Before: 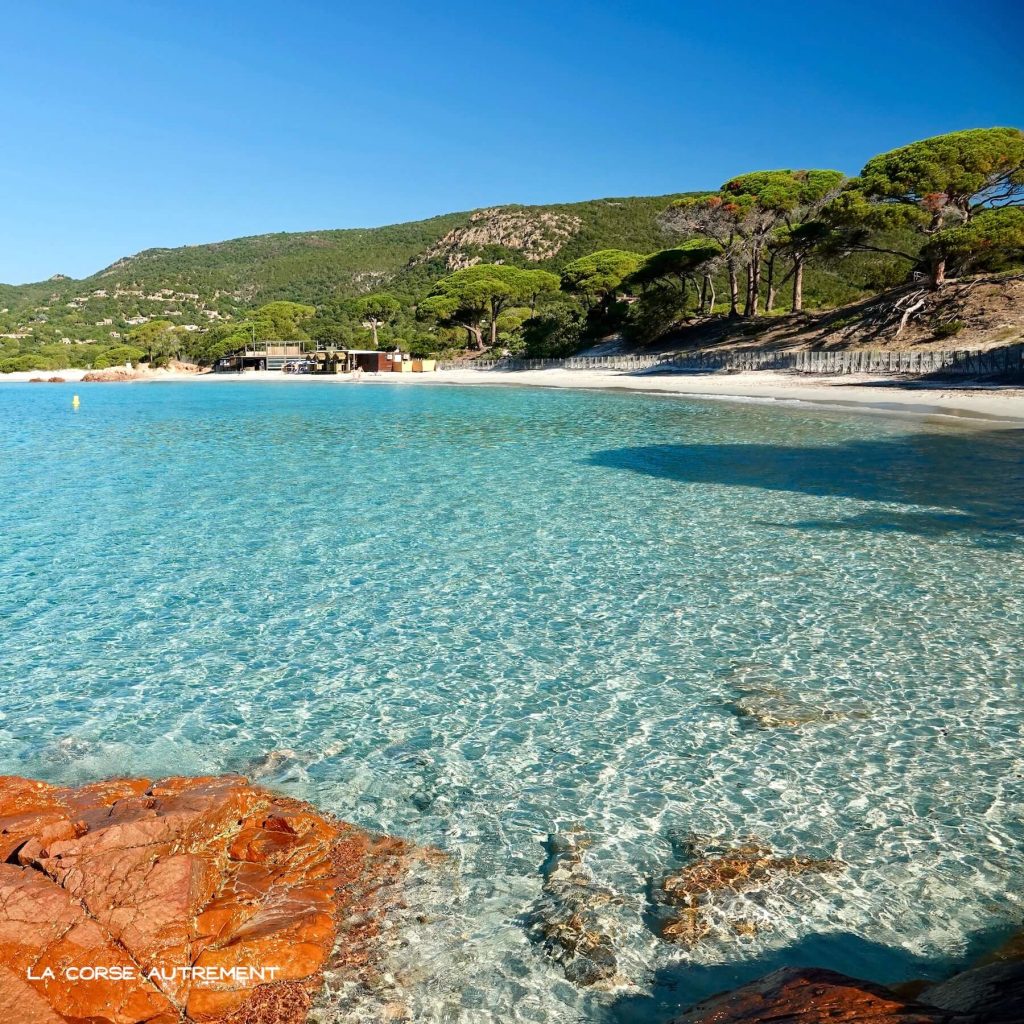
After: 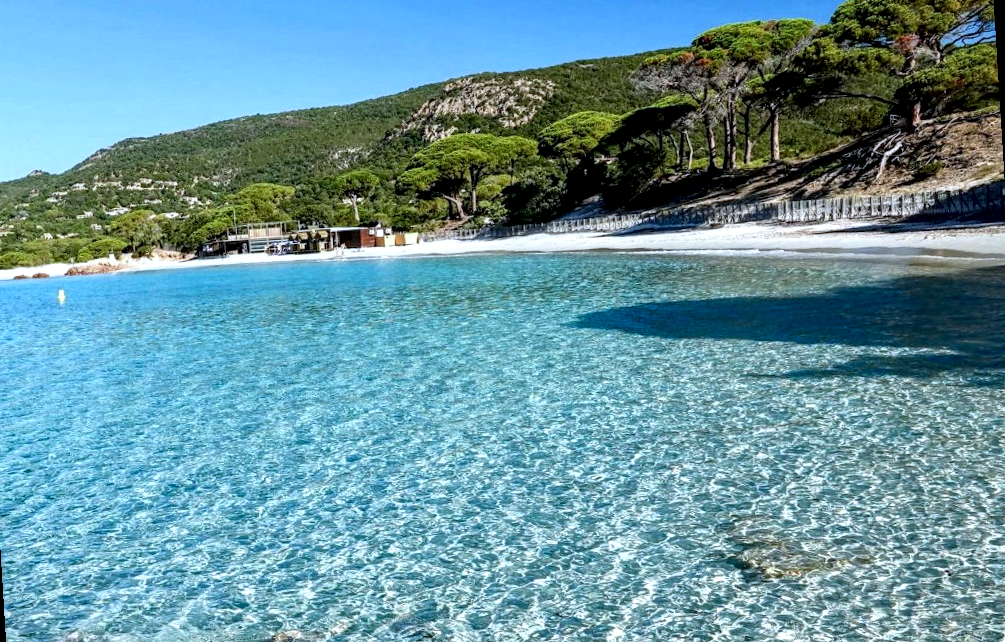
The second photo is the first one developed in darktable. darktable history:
crop and rotate: top 8.293%, bottom 20.996%
local contrast: highlights 60%, shadows 60%, detail 160%
rotate and perspective: rotation -3.52°, crop left 0.036, crop right 0.964, crop top 0.081, crop bottom 0.919
white balance: red 0.931, blue 1.11
